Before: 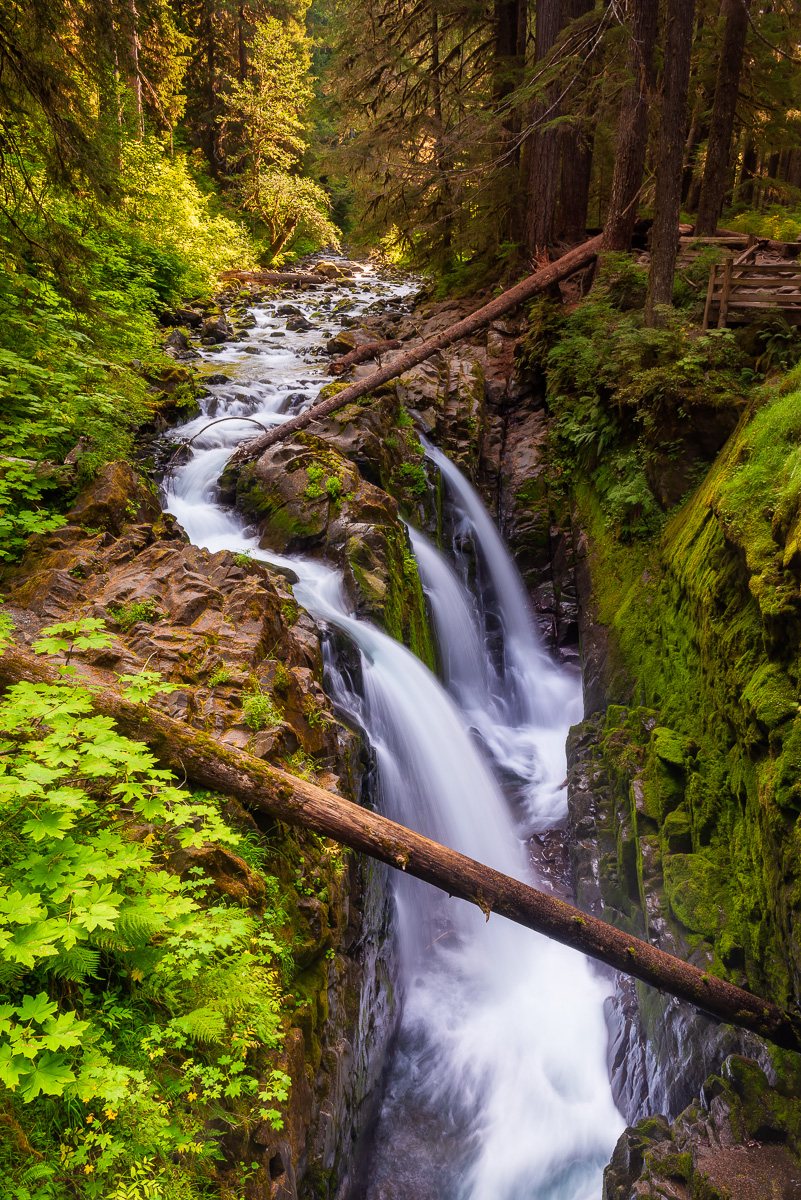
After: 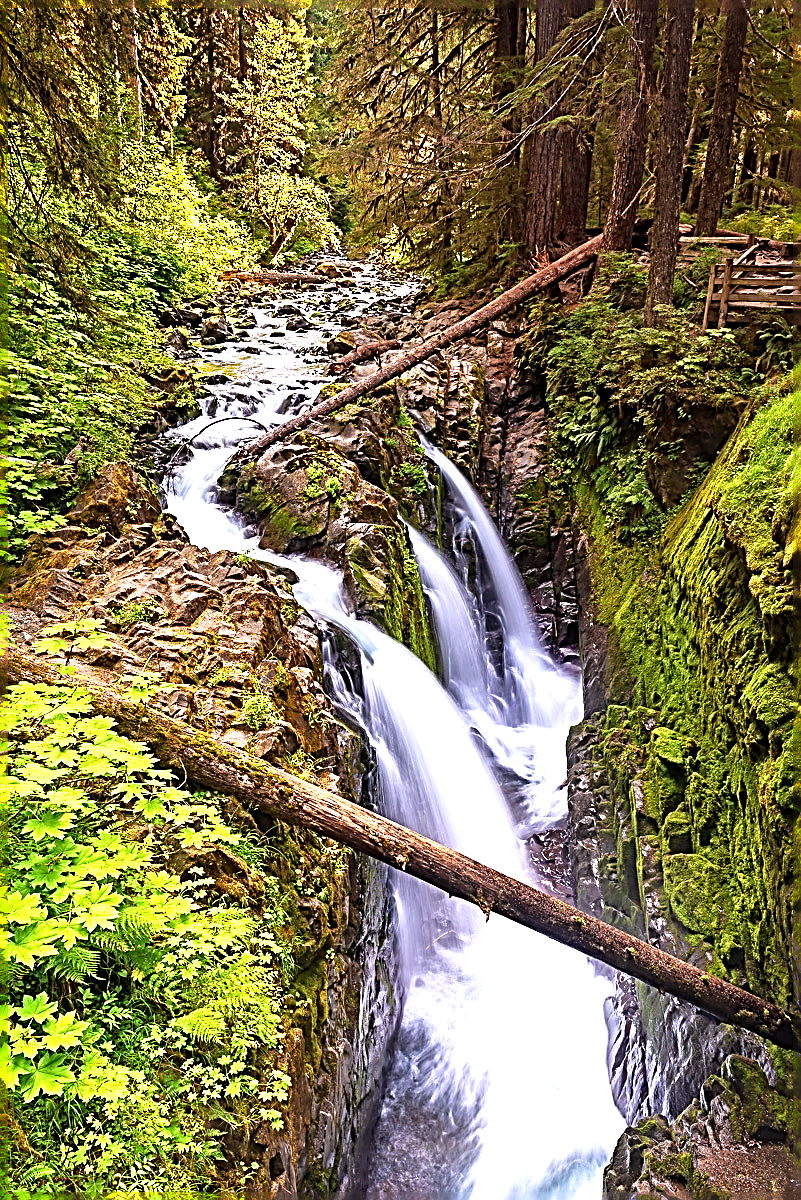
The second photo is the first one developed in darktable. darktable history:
sharpen: radius 3.158, amount 1.731
exposure: exposure 1.089 EV, compensate highlight preservation false
